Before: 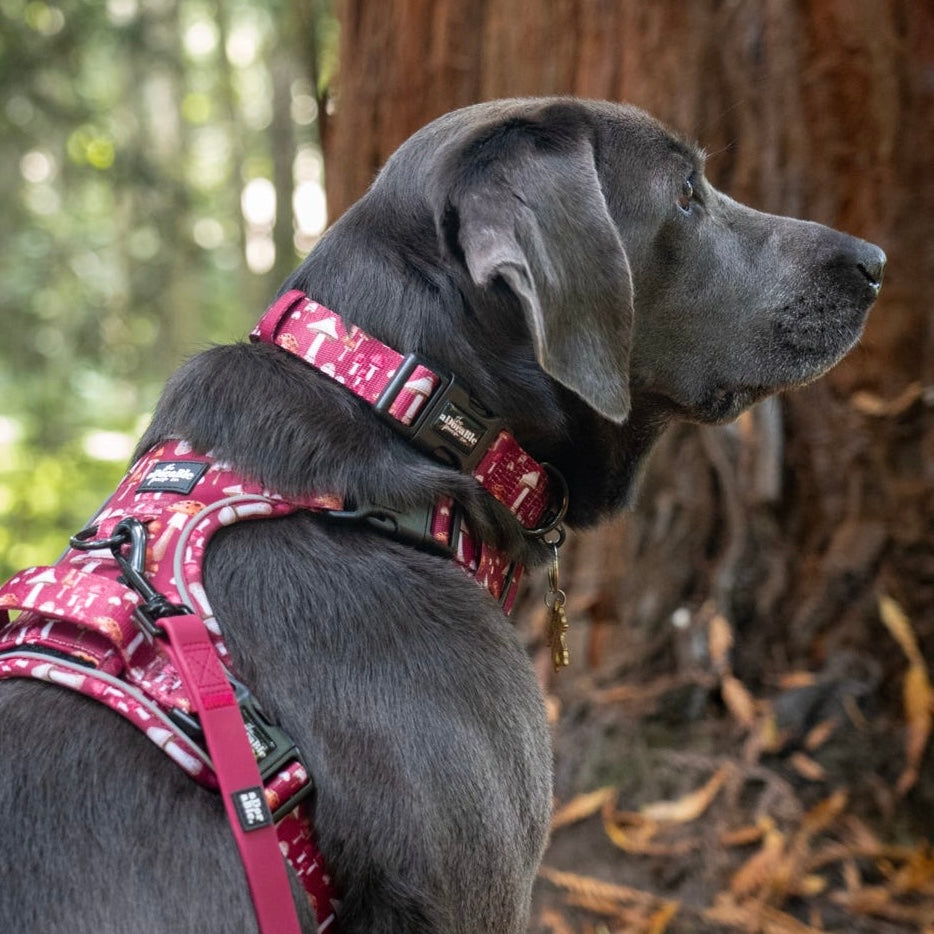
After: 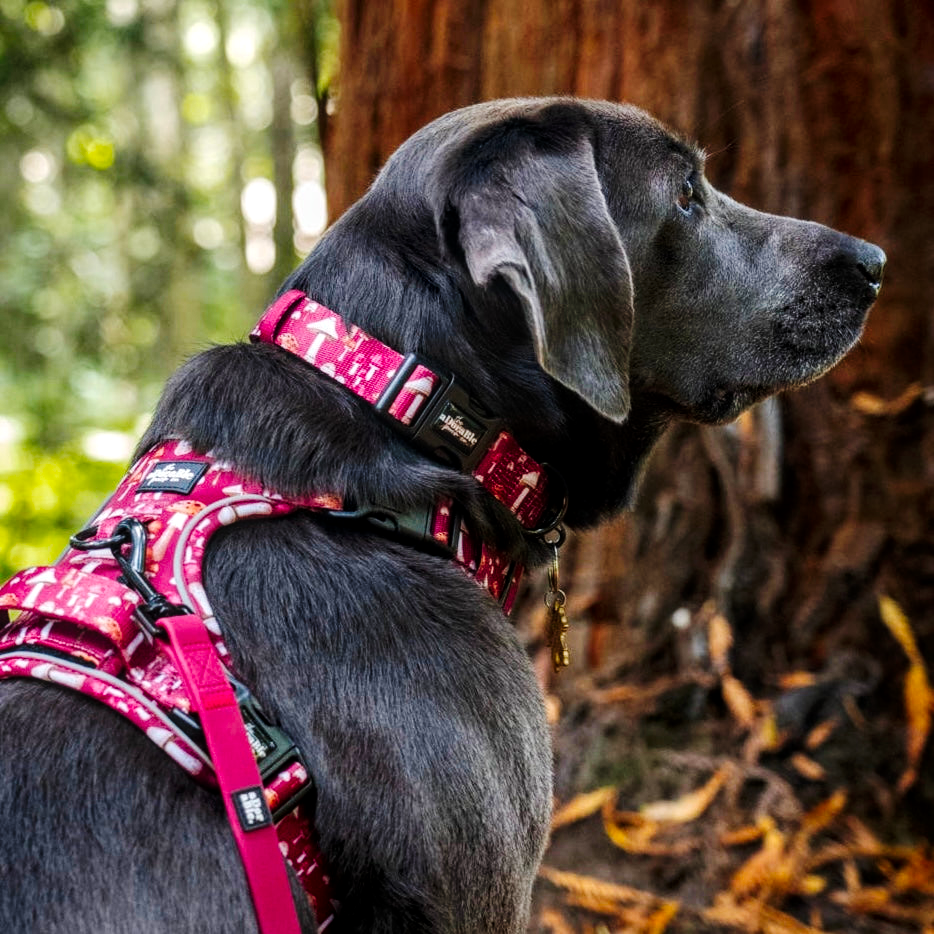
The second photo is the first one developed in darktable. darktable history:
local contrast: on, module defaults
color balance: output saturation 120%
tone curve: curves: ch0 [(0, 0) (0.003, 0.007) (0.011, 0.009) (0.025, 0.014) (0.044, 0.022) (0.069, 0.029) (0.1, 0.037) (0.136, 0.052) (0.177, 0.083) (0.224, 0.121) (0.277, 0.177) (0.335, 0.258) (0.399, 0.351) (0.468, 0.454) (0.543, 0.557) (0.623, 0.654) (0.709, 0.744) (0.801, 0.825) (0.898, 0.909) (1, 1)], preserve colors none
